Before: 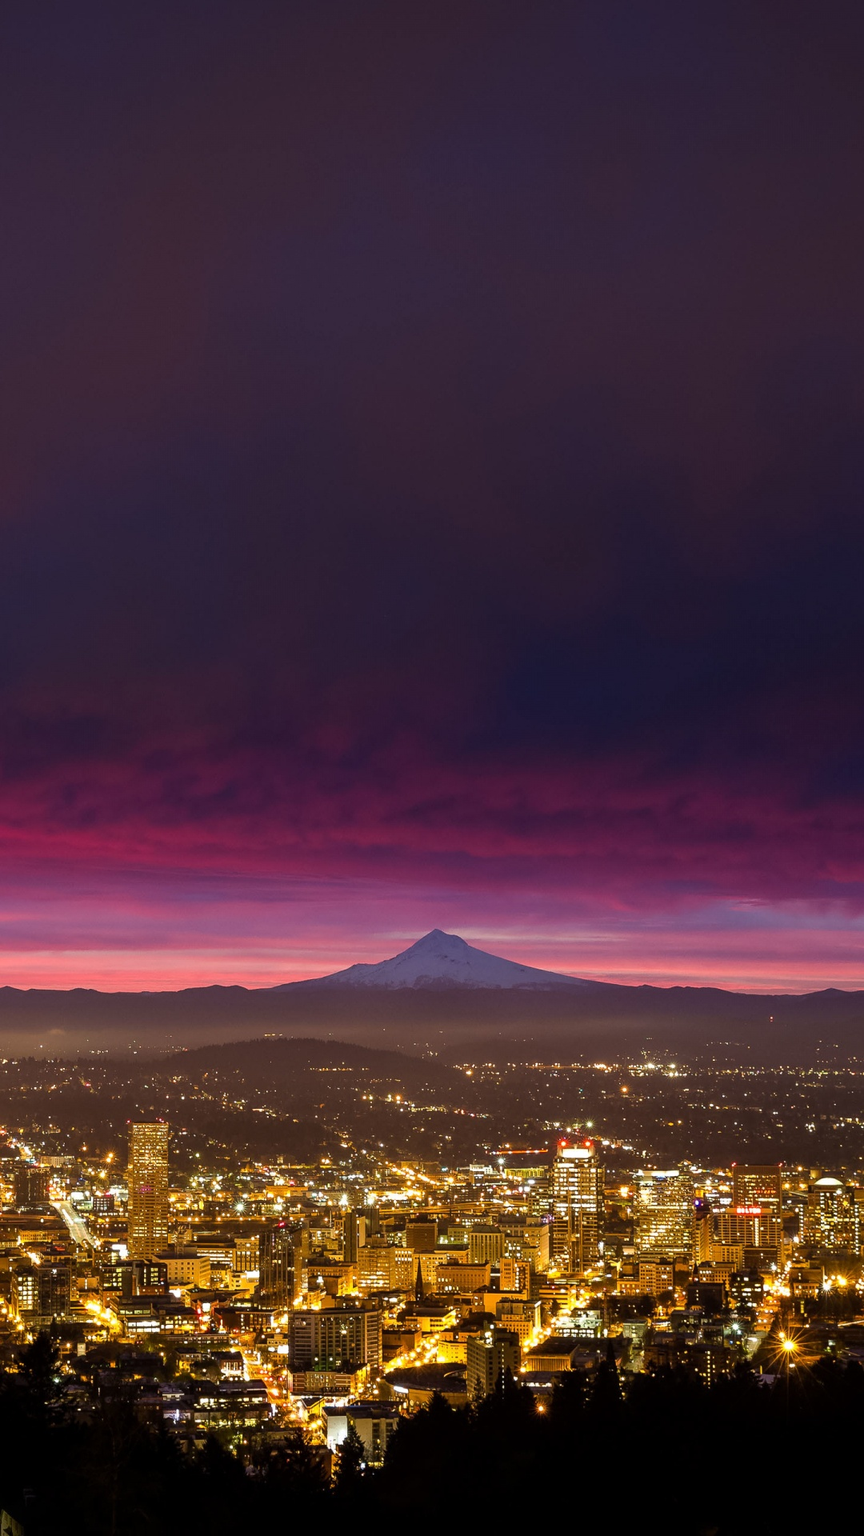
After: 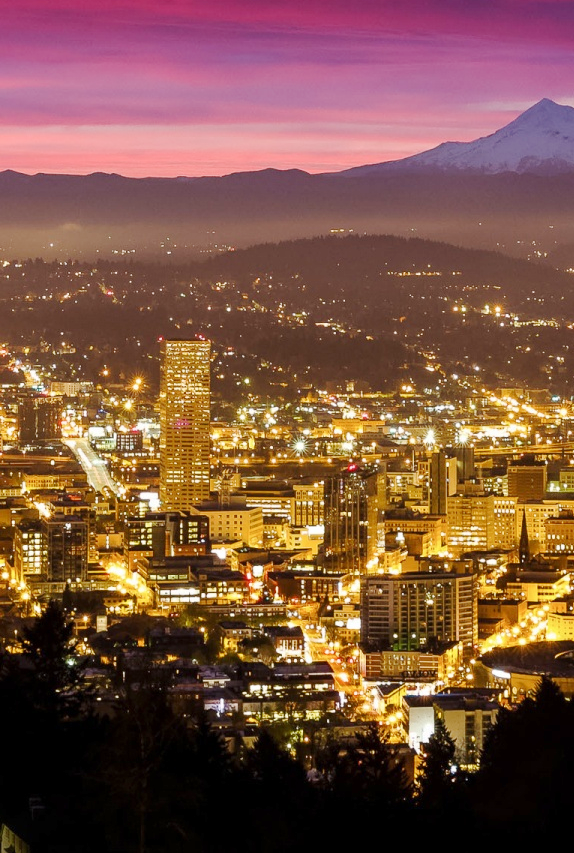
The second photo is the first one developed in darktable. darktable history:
base curve: curves: ch0 [(0, 0) (0.158, 0.273) (0.879, 0.895) (1, 1)], preserve colors none
crop and rotate: top 55.367%, right 46.846%, bottom 0.167%
